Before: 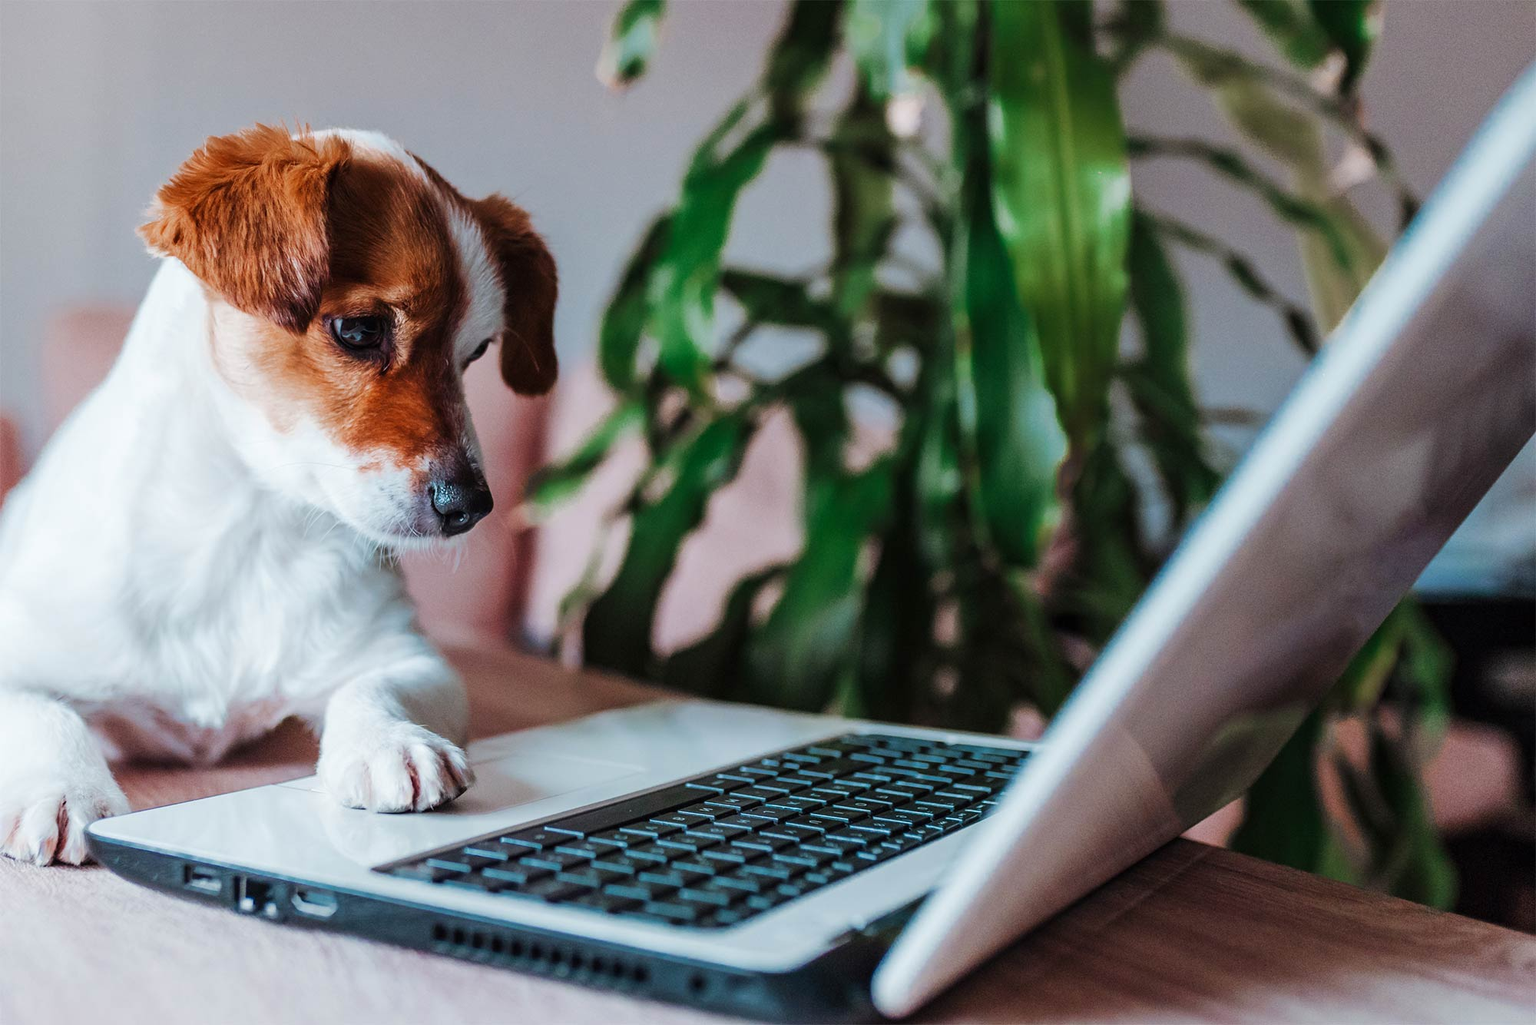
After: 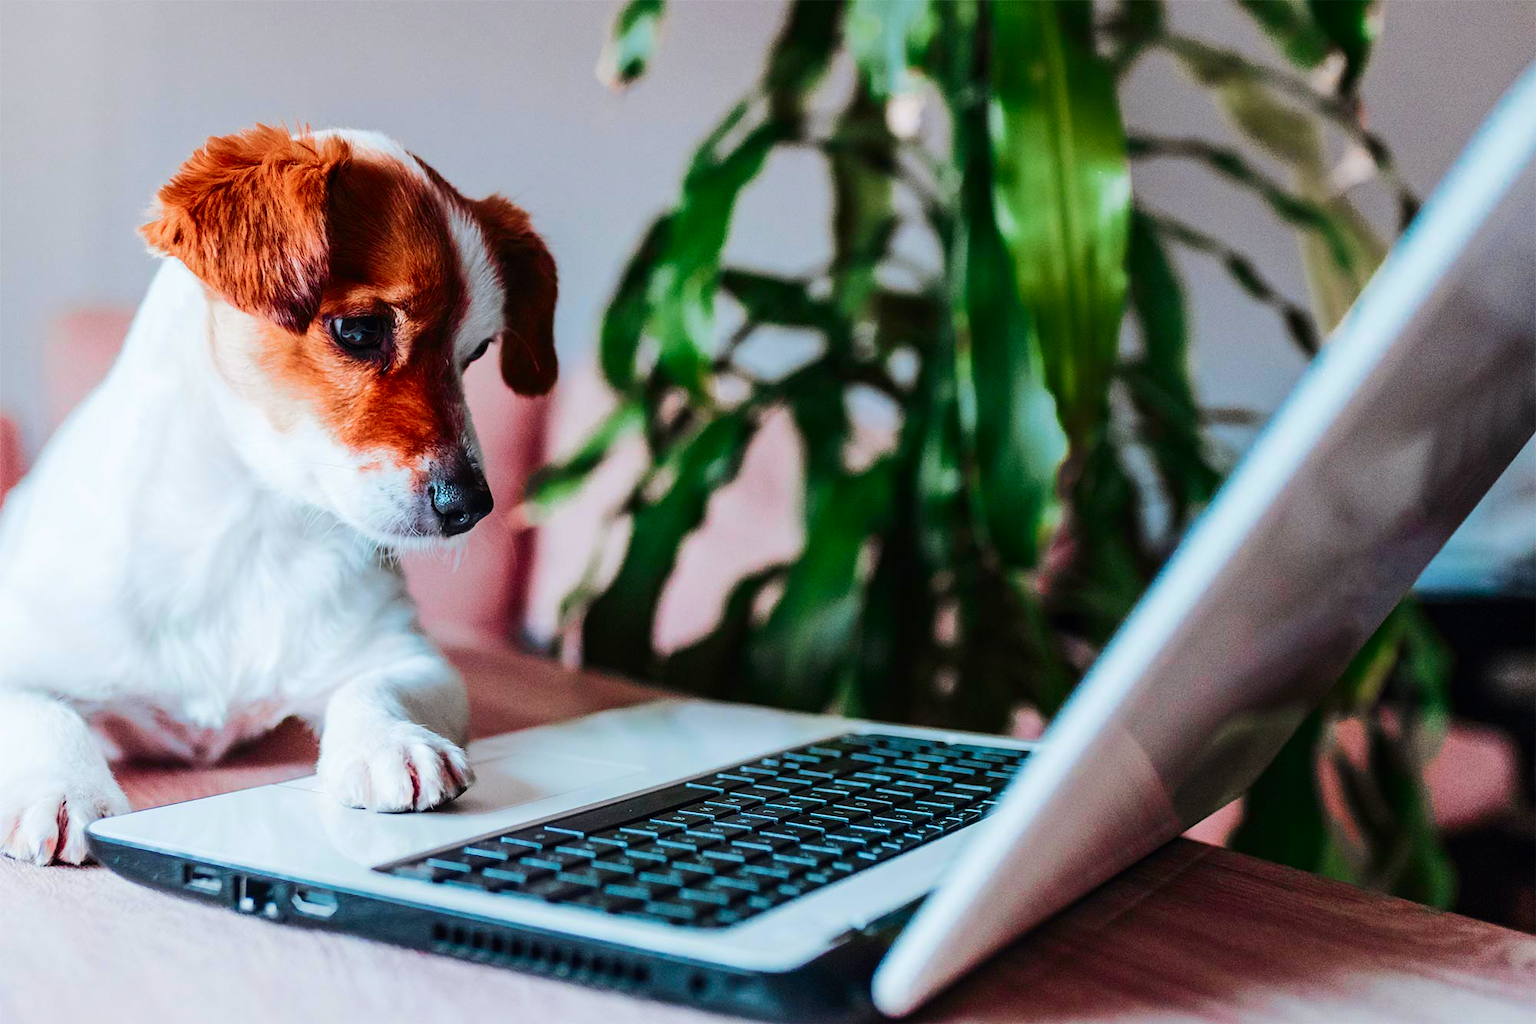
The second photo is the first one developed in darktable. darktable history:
tone curve: curves: ch0 [(0, 0) (0.126, 0.086) (0.338, 0.327) (0.494, 0.55) (0.703, 0.762) (1, 1)]; ch1 [(0, 0) (0.346, 0.324) (0.45, 0.431) (0.5, 0.5) (0.522, 0.517) (0.55, 0.578) (1, 1)]; ch2 [(0, 0) (0.44, 0.424) (0.501, 0.499) (0.554, 0.563) (0.622, 0.667) (0.707, 0.746) (1, 1)], color space Lab, independent channels, preserve colors none
